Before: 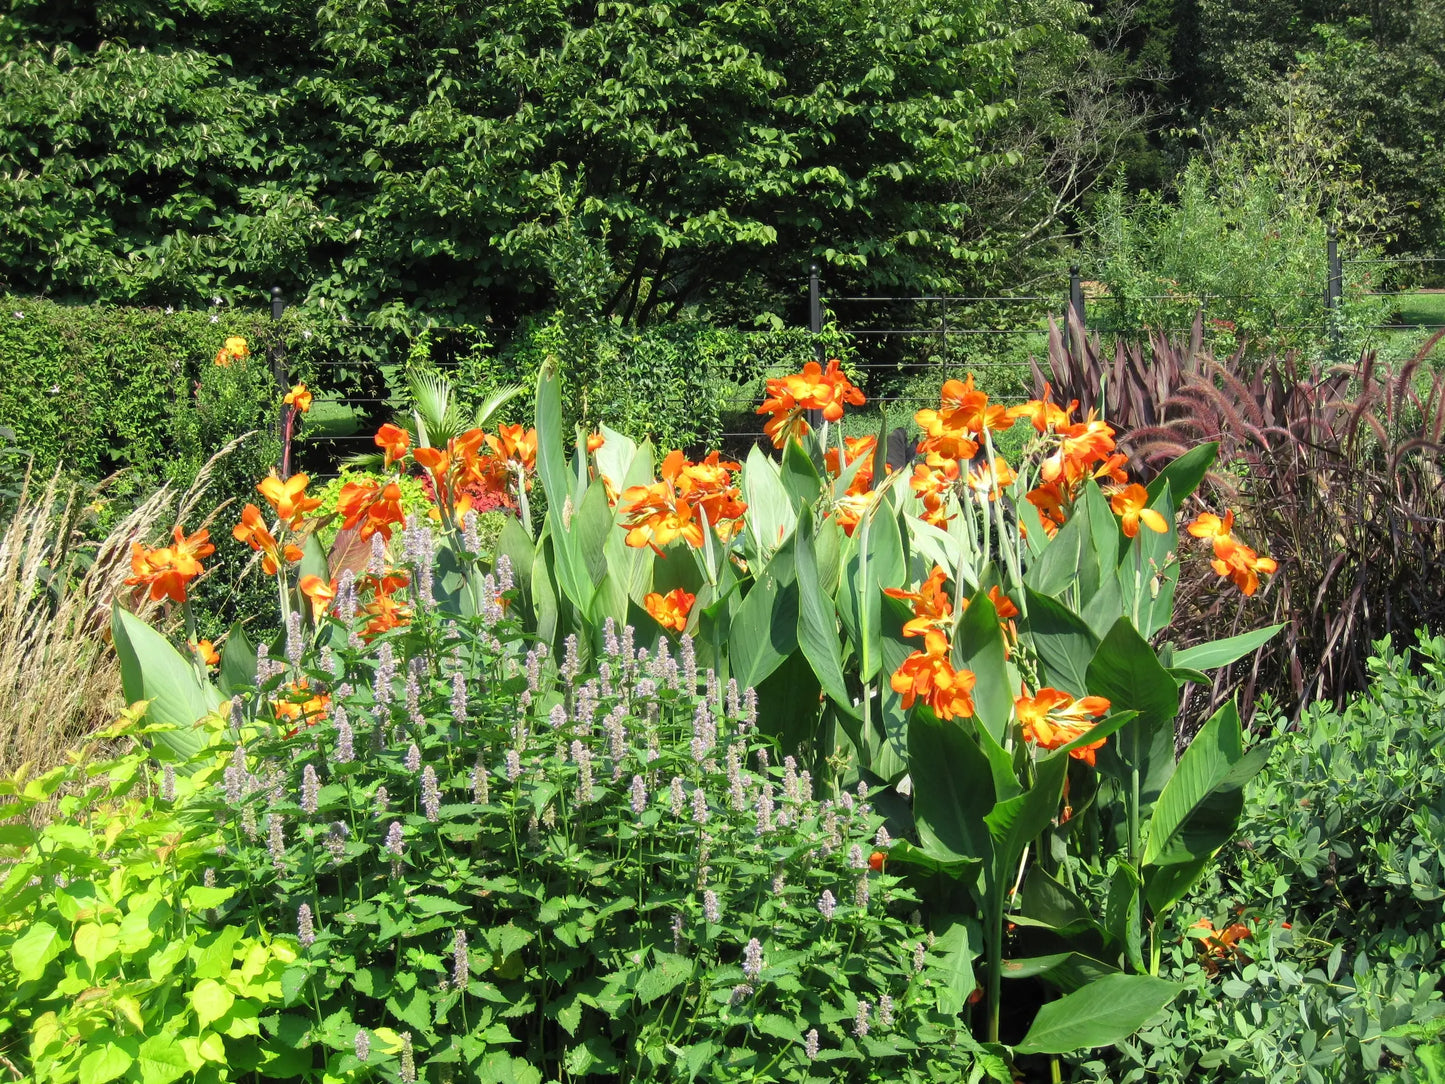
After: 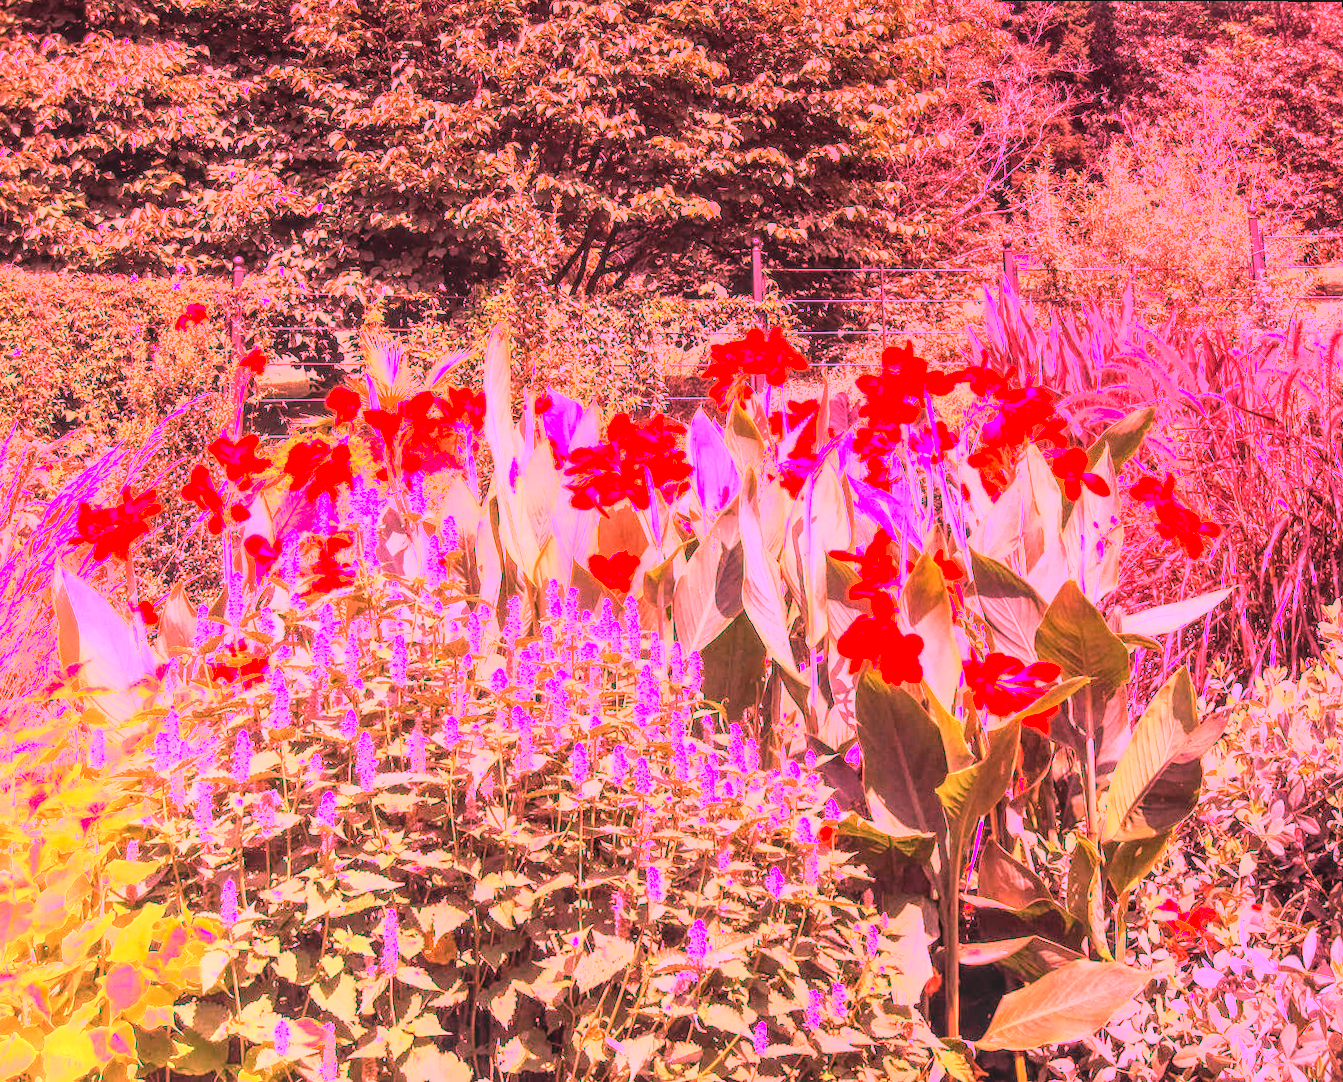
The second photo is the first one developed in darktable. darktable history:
rotate and perspective: rotation 0.215°, lens shift (vertical) -0.139, crop left 0.069, crop right 0.939, crop top 0.002, crop bottom 0.996
exposure: compensate exposure bias true, compensate highlight preservation false
white balance: red 4.26, blue 1.802
local contrast: highlights 61%, detail 143%, midtone range 0.428
